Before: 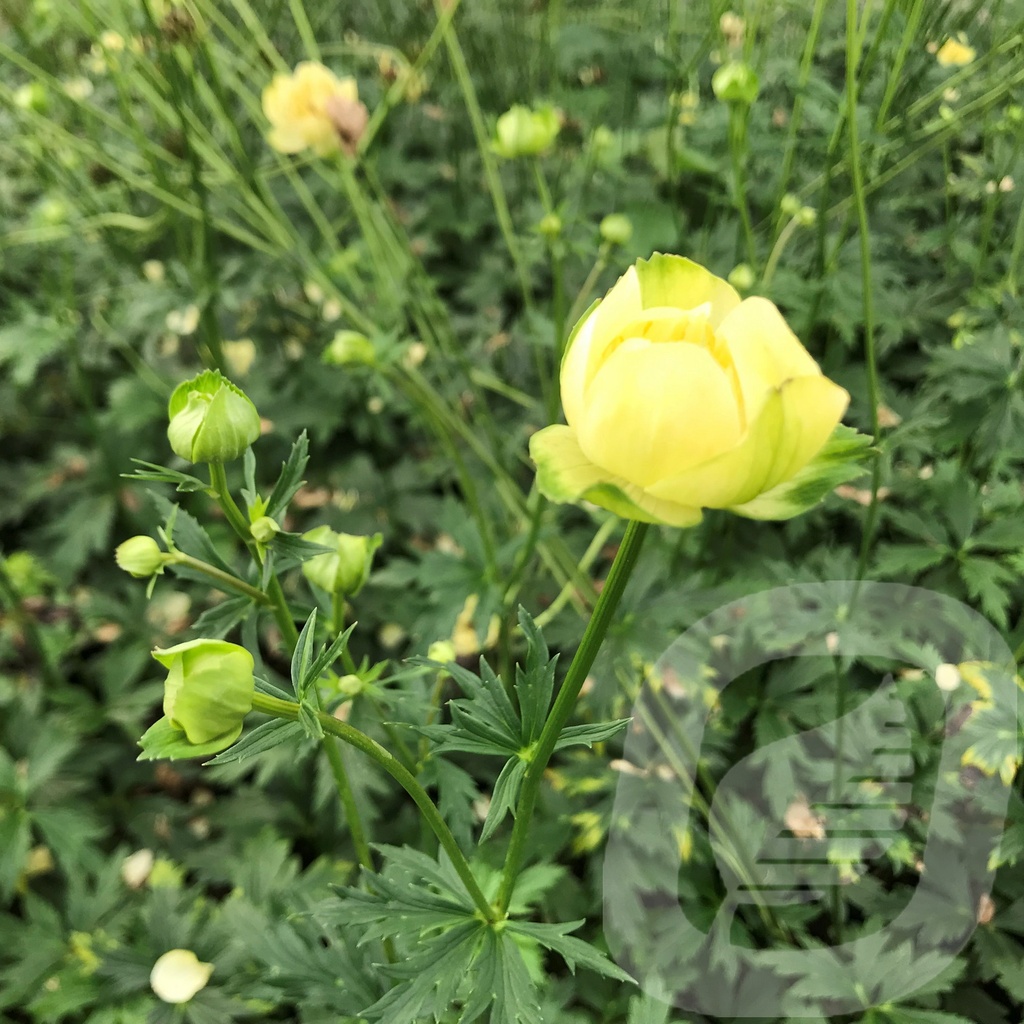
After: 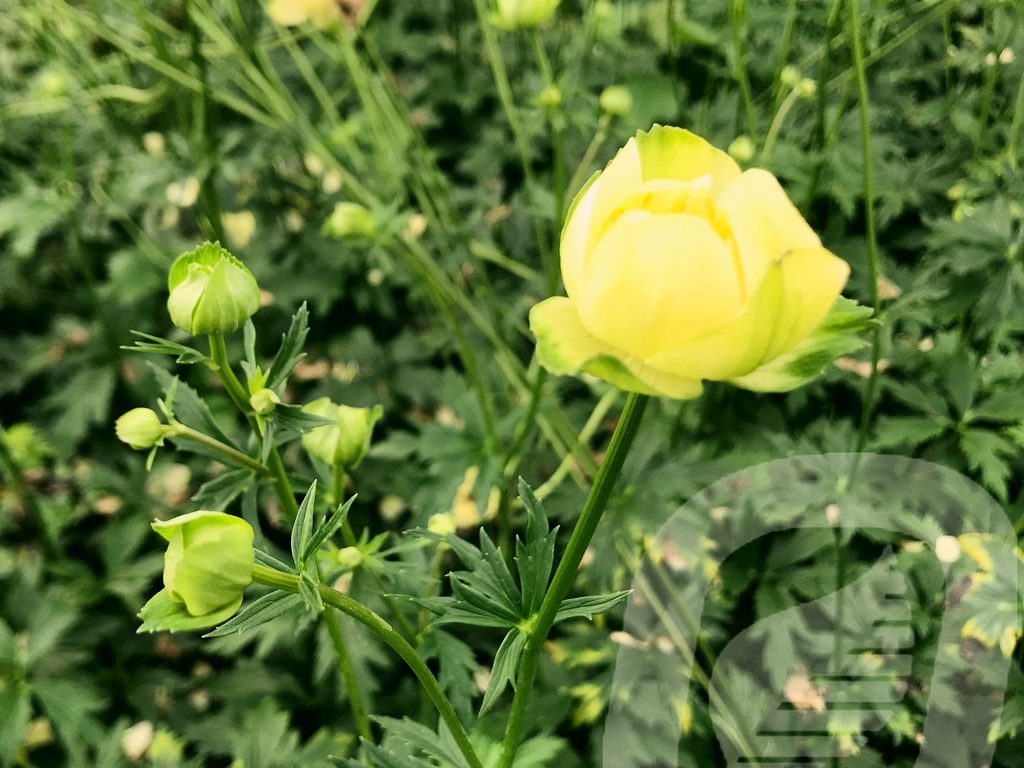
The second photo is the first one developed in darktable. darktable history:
color correction: highlights a* 4.02, highlights b* 4.98, shadows a* -7.55, shadows b* 4.98
crop and rotate: top 12.5%, bottom 12.5%
filmic rgb: black relative exposure -8.07 EV, white relative exposure 3 EV, hardness 5.35, contrast 1.25
